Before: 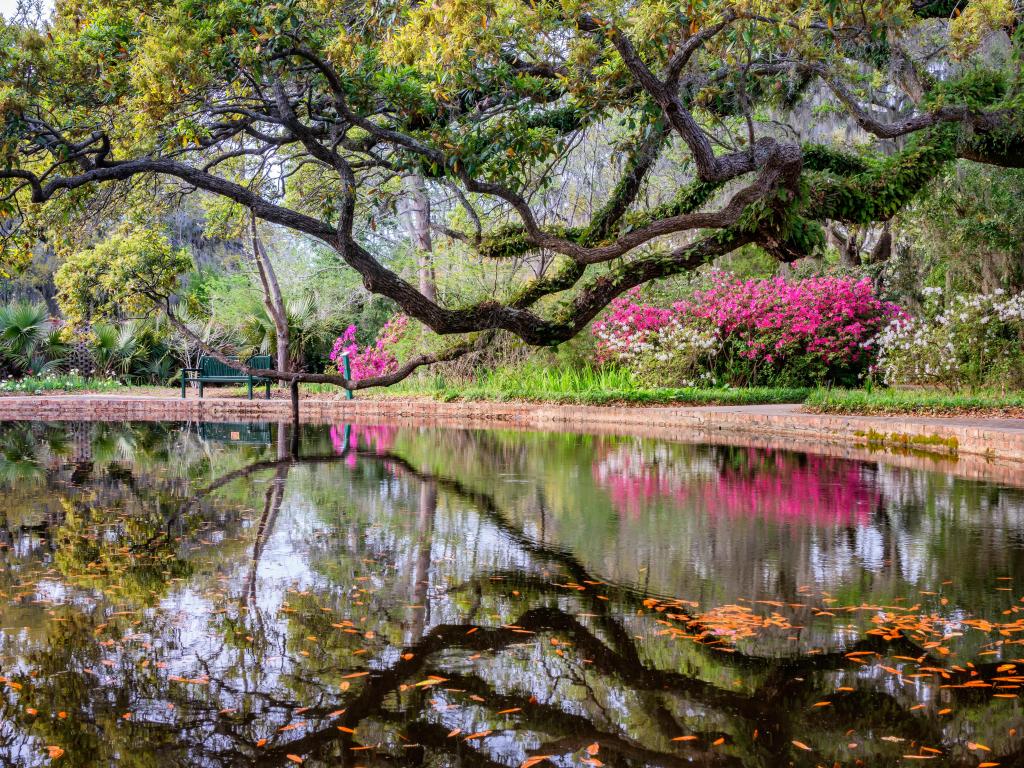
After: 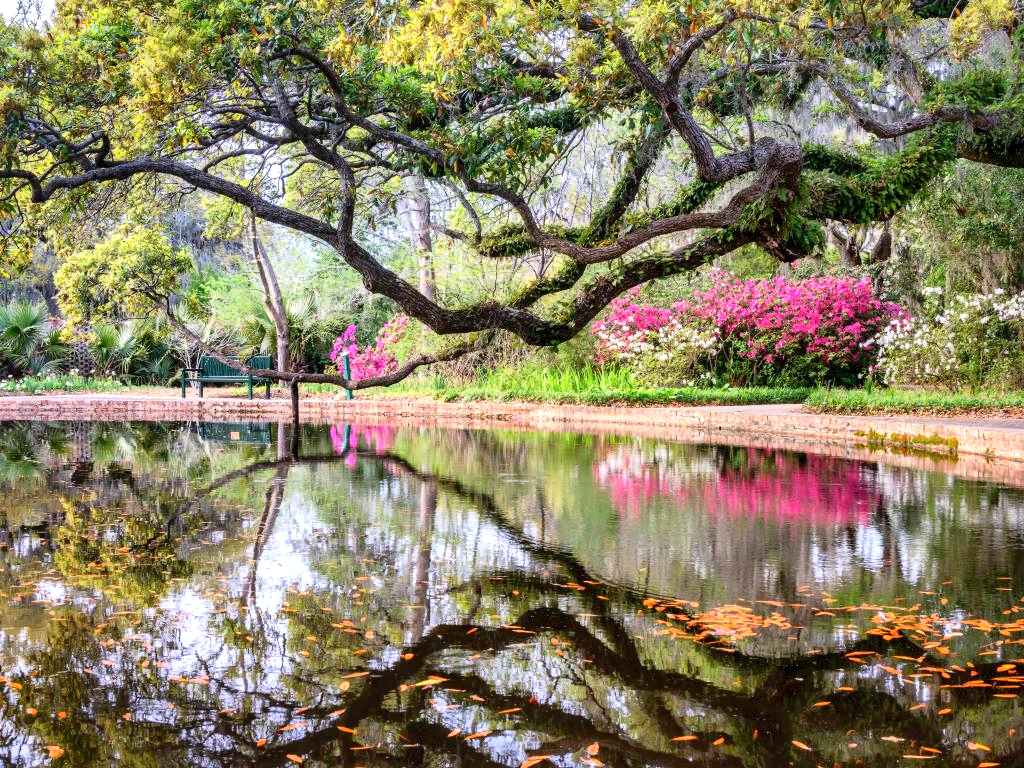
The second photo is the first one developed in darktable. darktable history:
tone curve: curves: ch0 [(0, 0) (0.003, 0.003) (0.011, 0.011) (0.025, 0.026) (0.044, 0.046) (0.069, 0.072) (0.1, 0.103) (0.136, 0.141) (0.177, 0.184) (0.224, 0.233) (0.277, 0.287) (0.335, 0.348) (0.399, 0.414) (0.468, 0.486) (0.543, 0.563) (0.623, 0.647) (0.709, 0.736) (0.801, 0.831) (0.898, 0.92) (1, 1)], color space Lab, independent channels, preserve colors none
exposure: black level correction 0.001, exposure 0.499 EV, compensate exposure bias true, compensate highlight preservation false
shadows and highlights: shadows 62.56, white point adjustment 0.526, highlights -34.52, compress 84.11%
